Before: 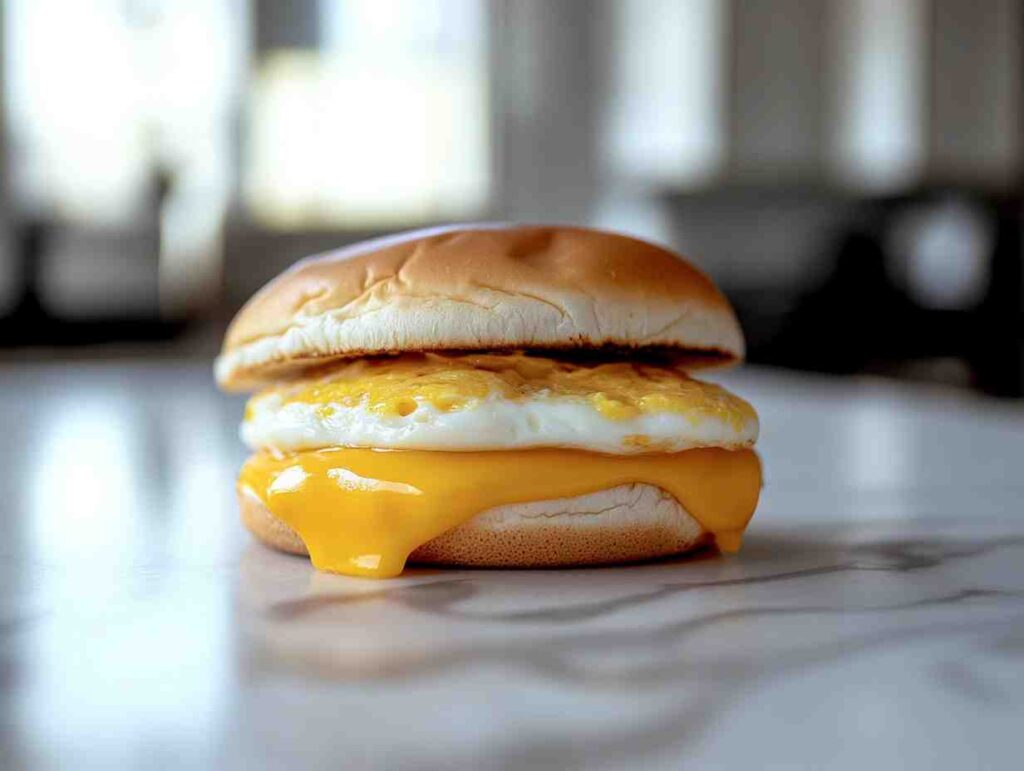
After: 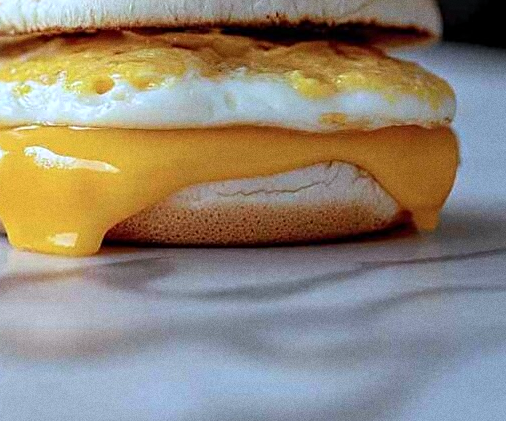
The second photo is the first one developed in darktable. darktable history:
crop: left 29.672%, top 41.786%, right 20.851%, bottom 3.487%
sharpen: on, module defaults
color calibration: x 0.37, y 0.377, temperature 4289.93 K
grain: coarseness 0.09 ISO
